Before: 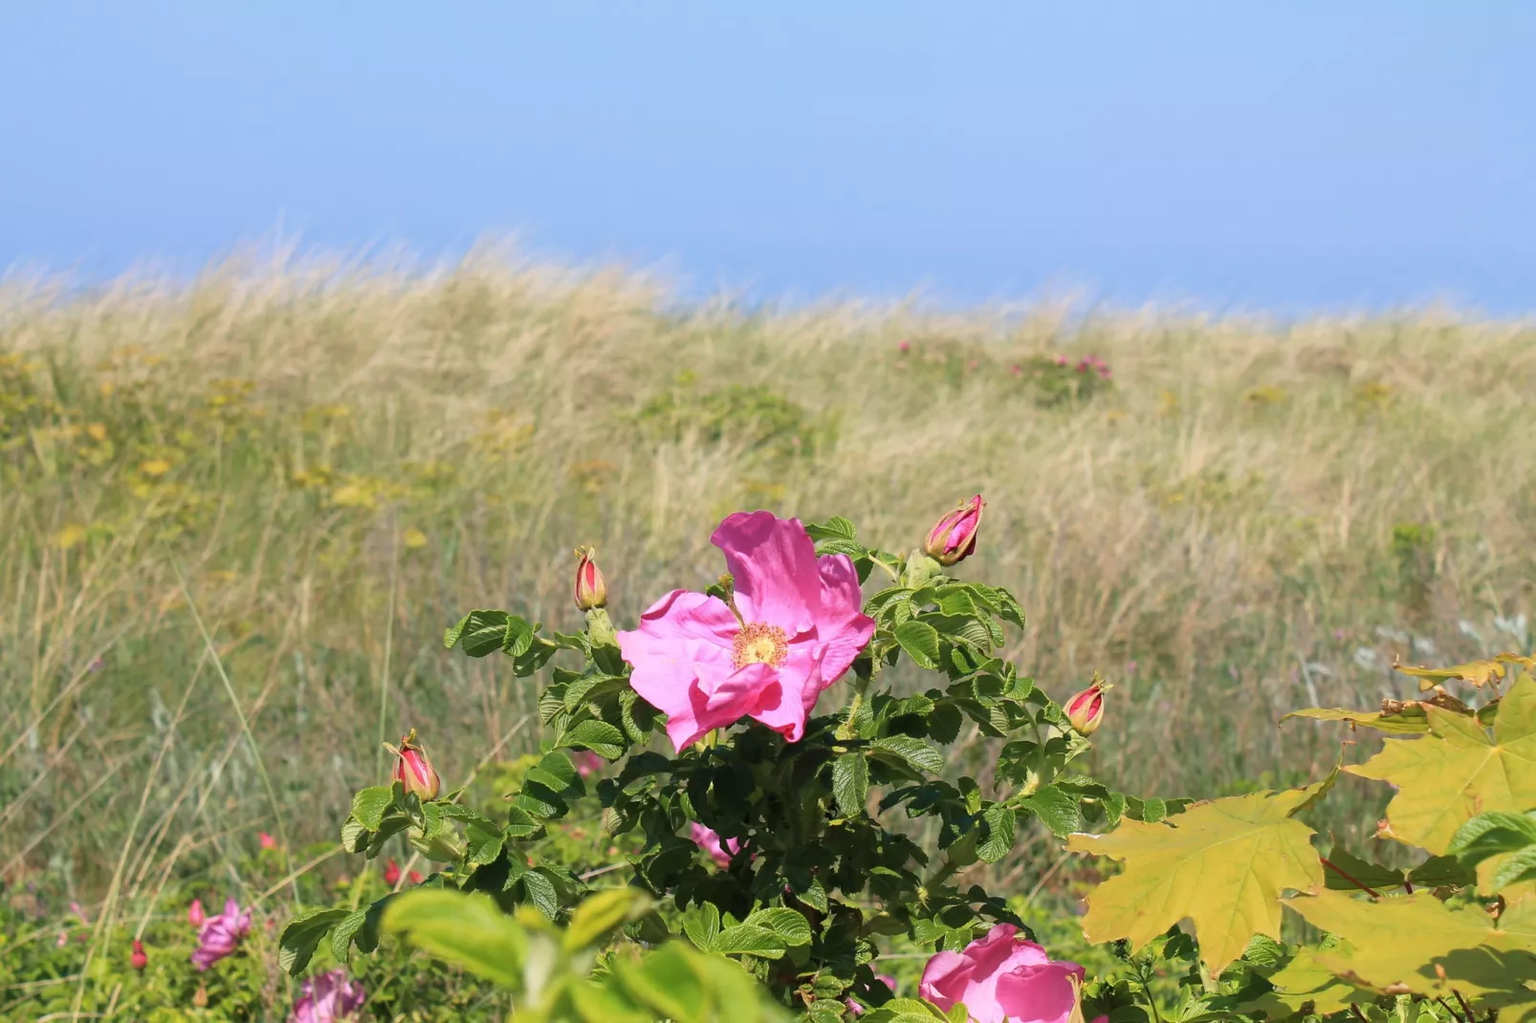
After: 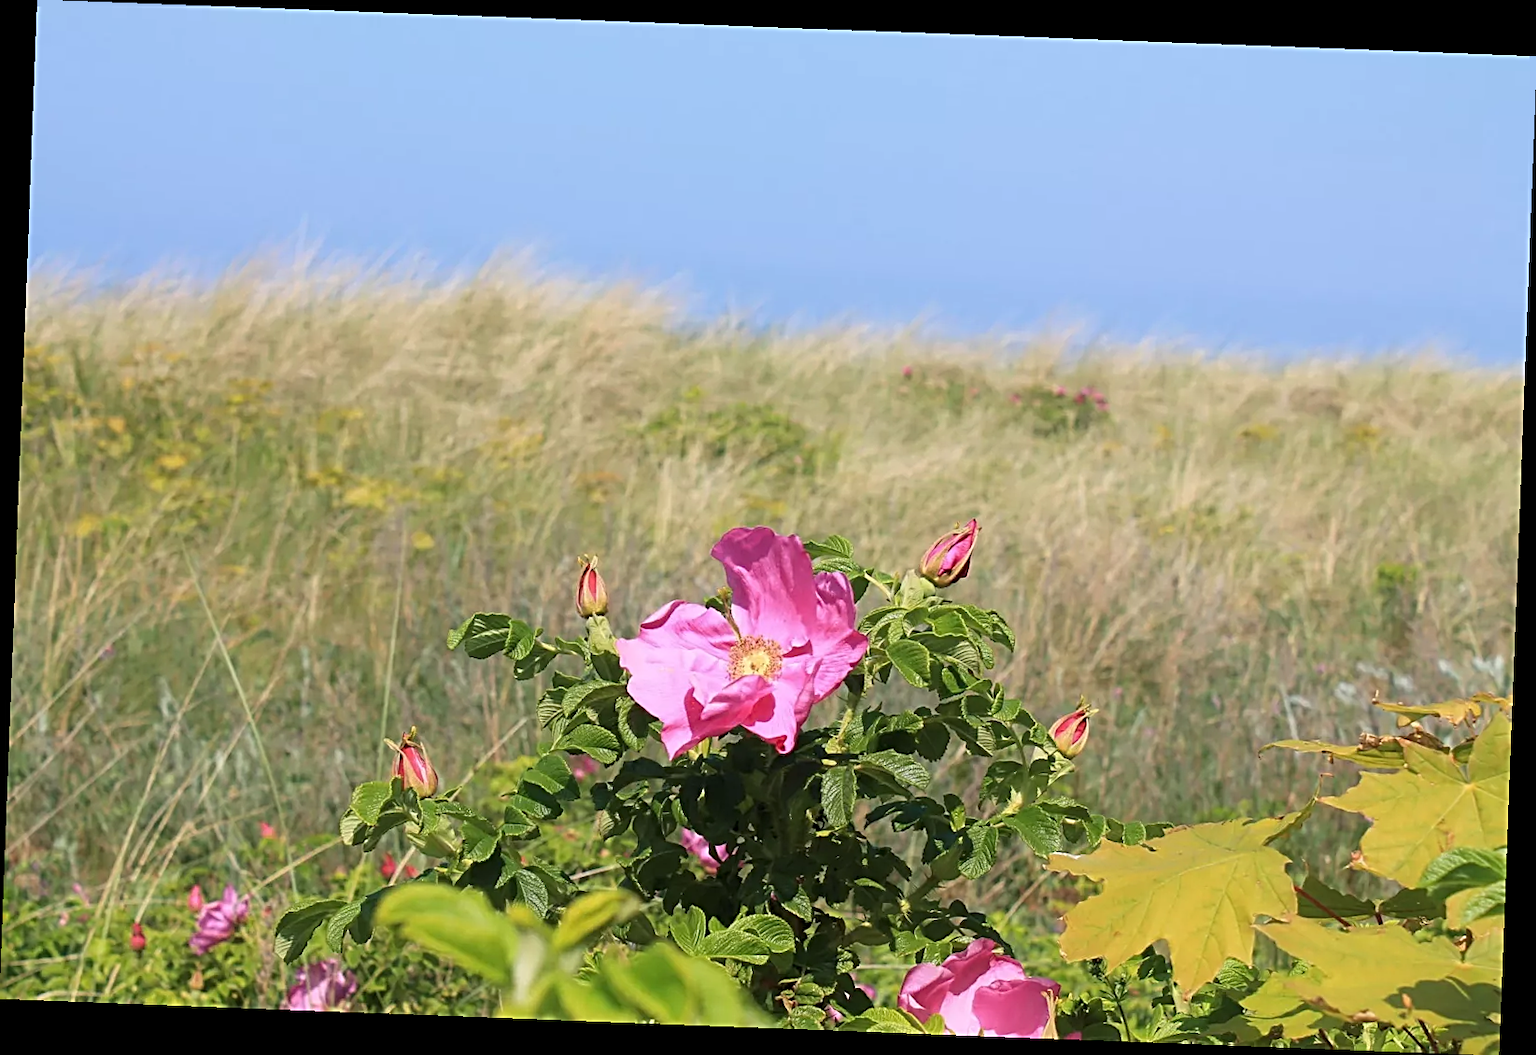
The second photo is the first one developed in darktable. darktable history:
rotate and perspective: rotation 2.17°, automatic cropping off
sharpen: radius 2.543, amount 0.636
